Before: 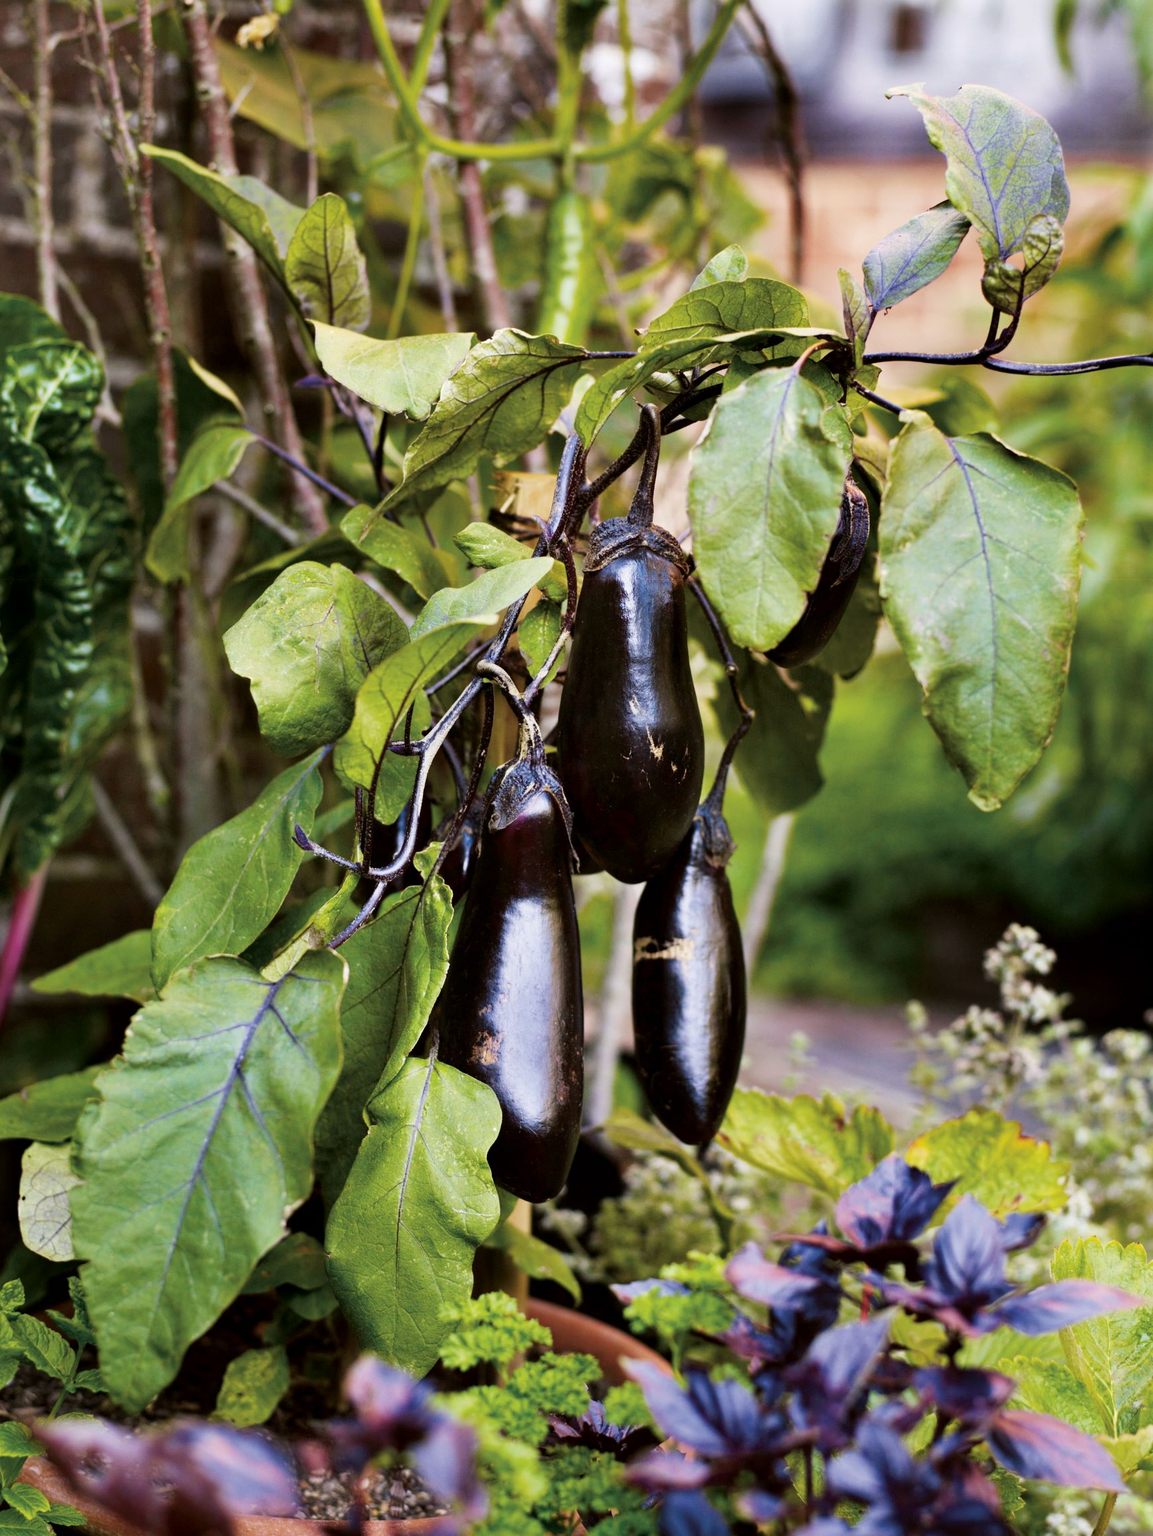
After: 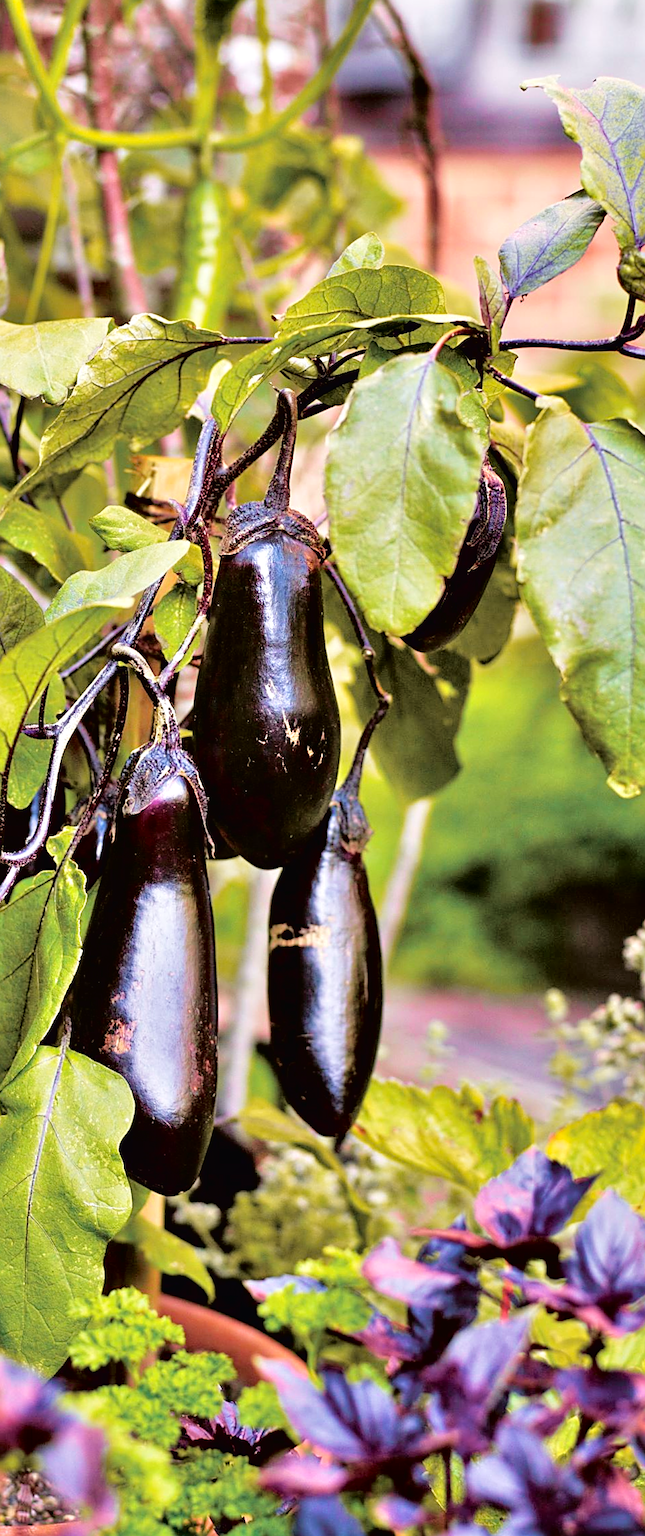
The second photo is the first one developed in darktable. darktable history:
rotate and perspective: rotation 0.226°, lens shift (vertical) -0.042, crop left 0.023, crop right 0.982, crop top 0.006, crop bottom 0.994
tone curve: curves: ch0 [(0, 0.013) (0.036, 0.035) (0.274, 0.288) (0.504, 0.536) (0.844, 0.84) (1, 0.97)]; ch1 [(0, 0) (0.389, 0.403) (0.462, 0.48) (0.499, 0.5) (0.524, 0.529) (0.567, 0.603) (0.626, 0.651) (0.749, 0.781) (1, 1)]; ch2 [(0, 0) (0.464, 0.478) (0.5, 0.501) (0.533, 0.539) (0.599, 0.6) (0.704, 0.732) (1, 1)], color space Lab, independent channels, preserve colors none
sharpen: on, module defaults
exposure: exposure 0.131 EV, compensate highlight preservation false
crop: left 31.458%, top 0%, right 11.876%
contrast equalizer: octaves 7, y [[0.6 ×6], [0.55 ×6], [0 ×6], [0 ×6], [0 ×6]], mix 0.3
tone equalizer: -7 EV 0.15 EV, -6 EV 0.6 EV, -5 EV 1.15 EV, -4 EV 1.33 EV, -3 EV 1.15 EV, -2 EV 0.6 EV, -1 EV 0.15 EV, mask exposure compensation -0.5 EV
velvia: on, module defaults
